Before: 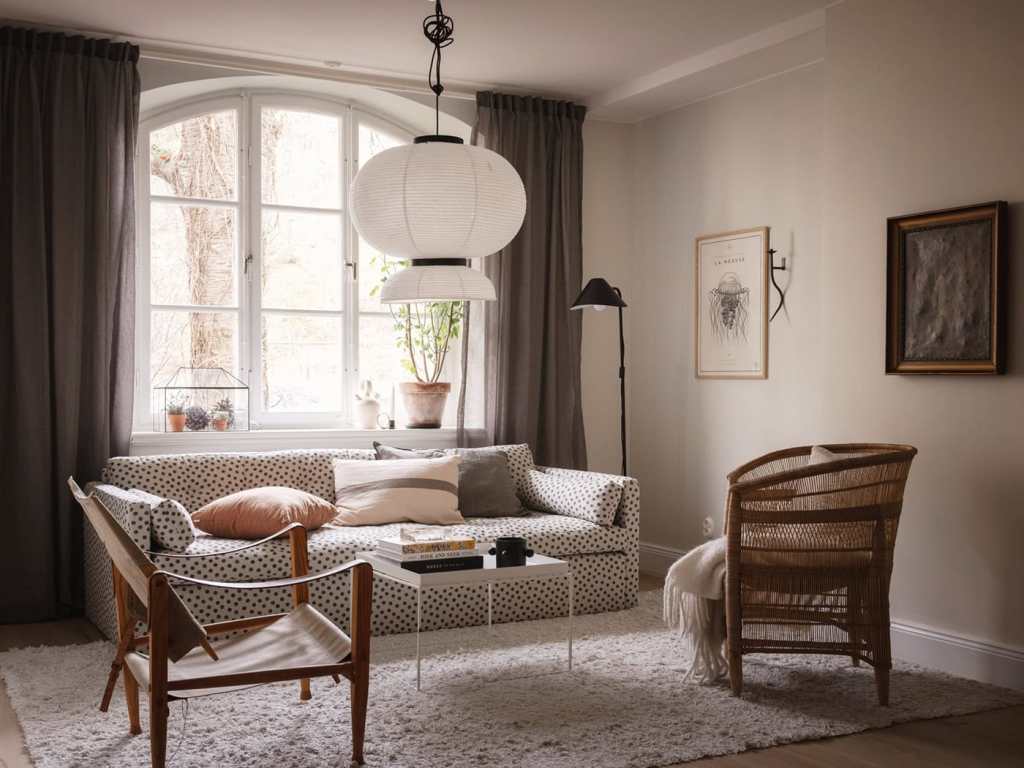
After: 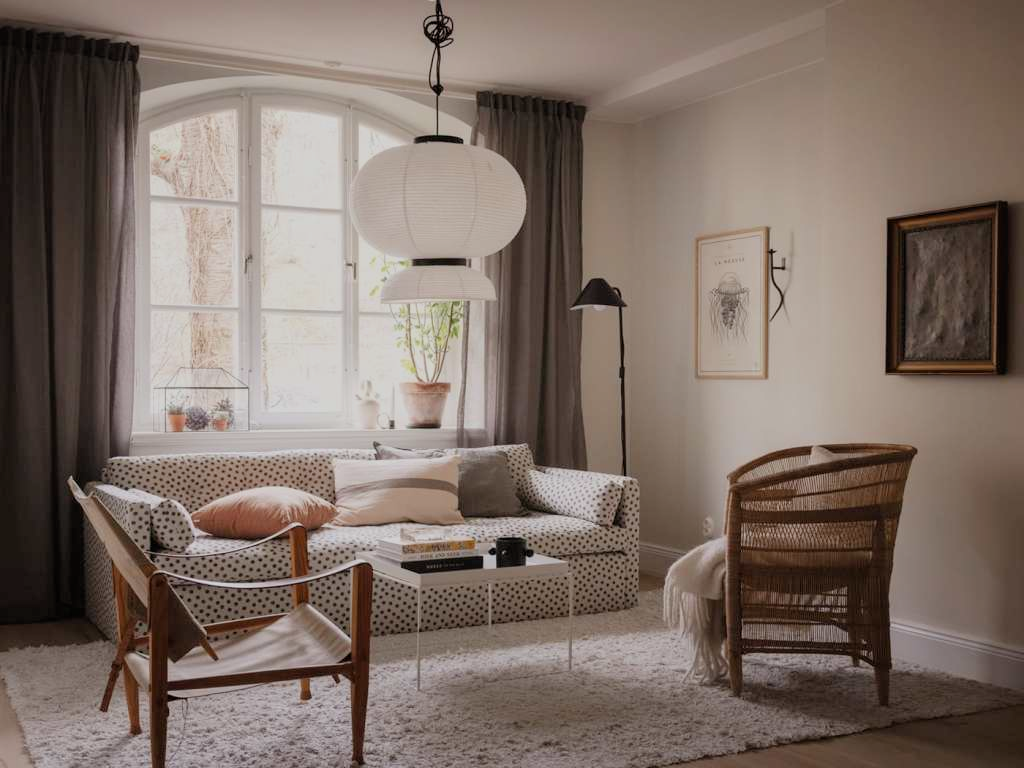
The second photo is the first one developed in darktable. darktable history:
filmic rgb: middle gray luminance 18.42%, black relative exposure -10.5 EV, white relative exposure 3.4 EV, threshold 6 EV, target black luminance 0%, hardness 6.03, latitude 99%, contrast 0.847, shadows ↔ highlights balance 0.505%, add noise in highlights 0, preserve chrominance max RGB, color science v3 (2019), use custom middle-gray values true, iterations of high-quality reconstruction 0, contrast in highlights soft, enable highlight reconstruction true
